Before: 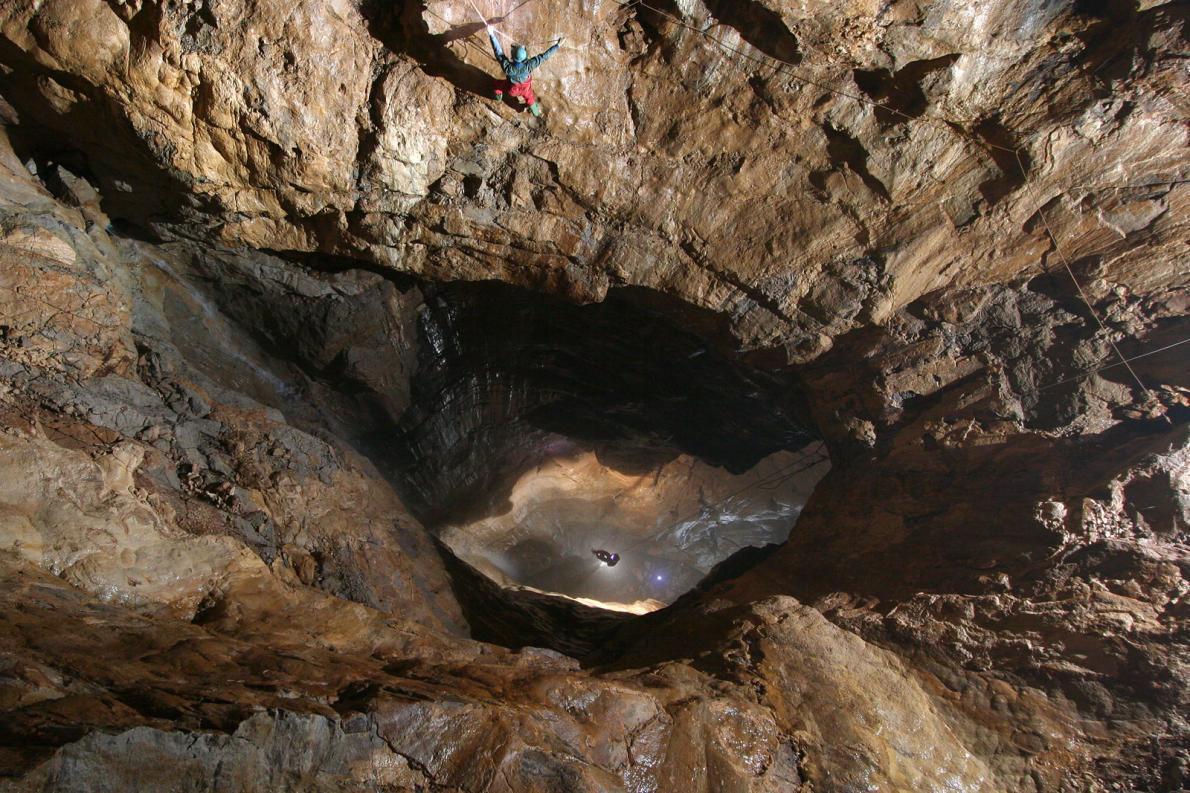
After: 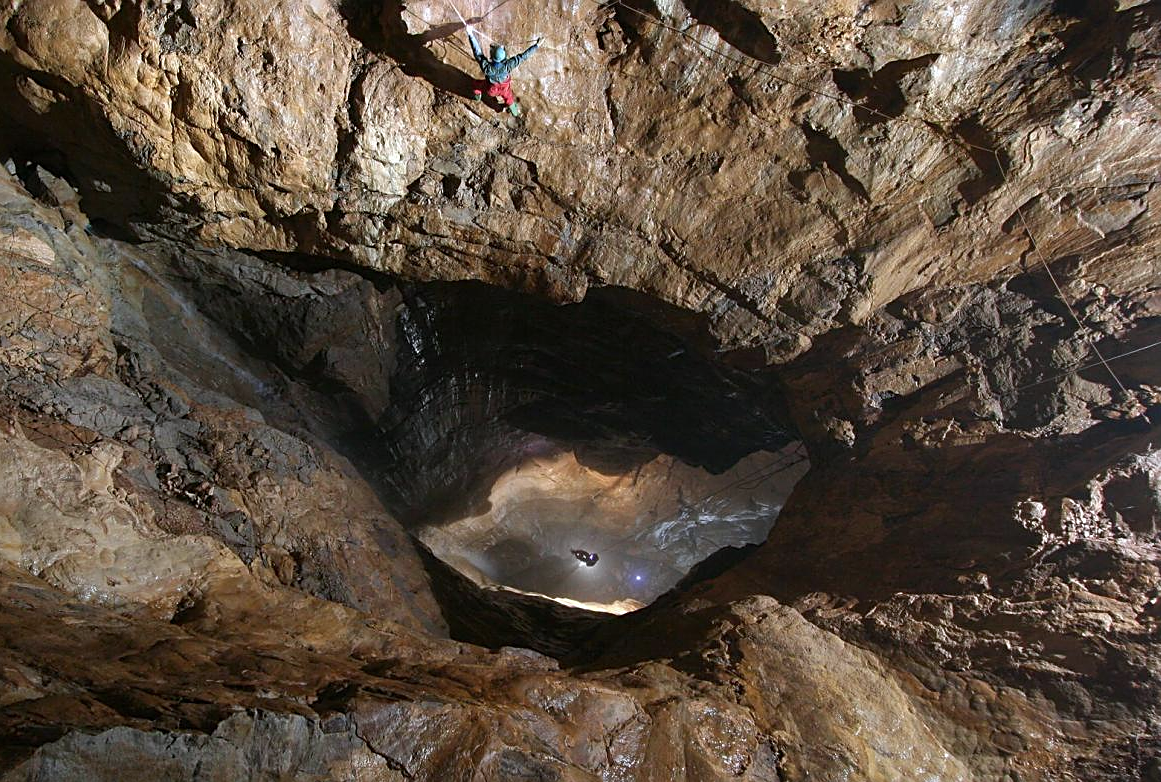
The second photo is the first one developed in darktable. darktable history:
sharpen: on, module defaults
crop and rotate: left 1.774%, right 0.633%, bottom 1.28%
white balance: red 0.974, blue 1.044
